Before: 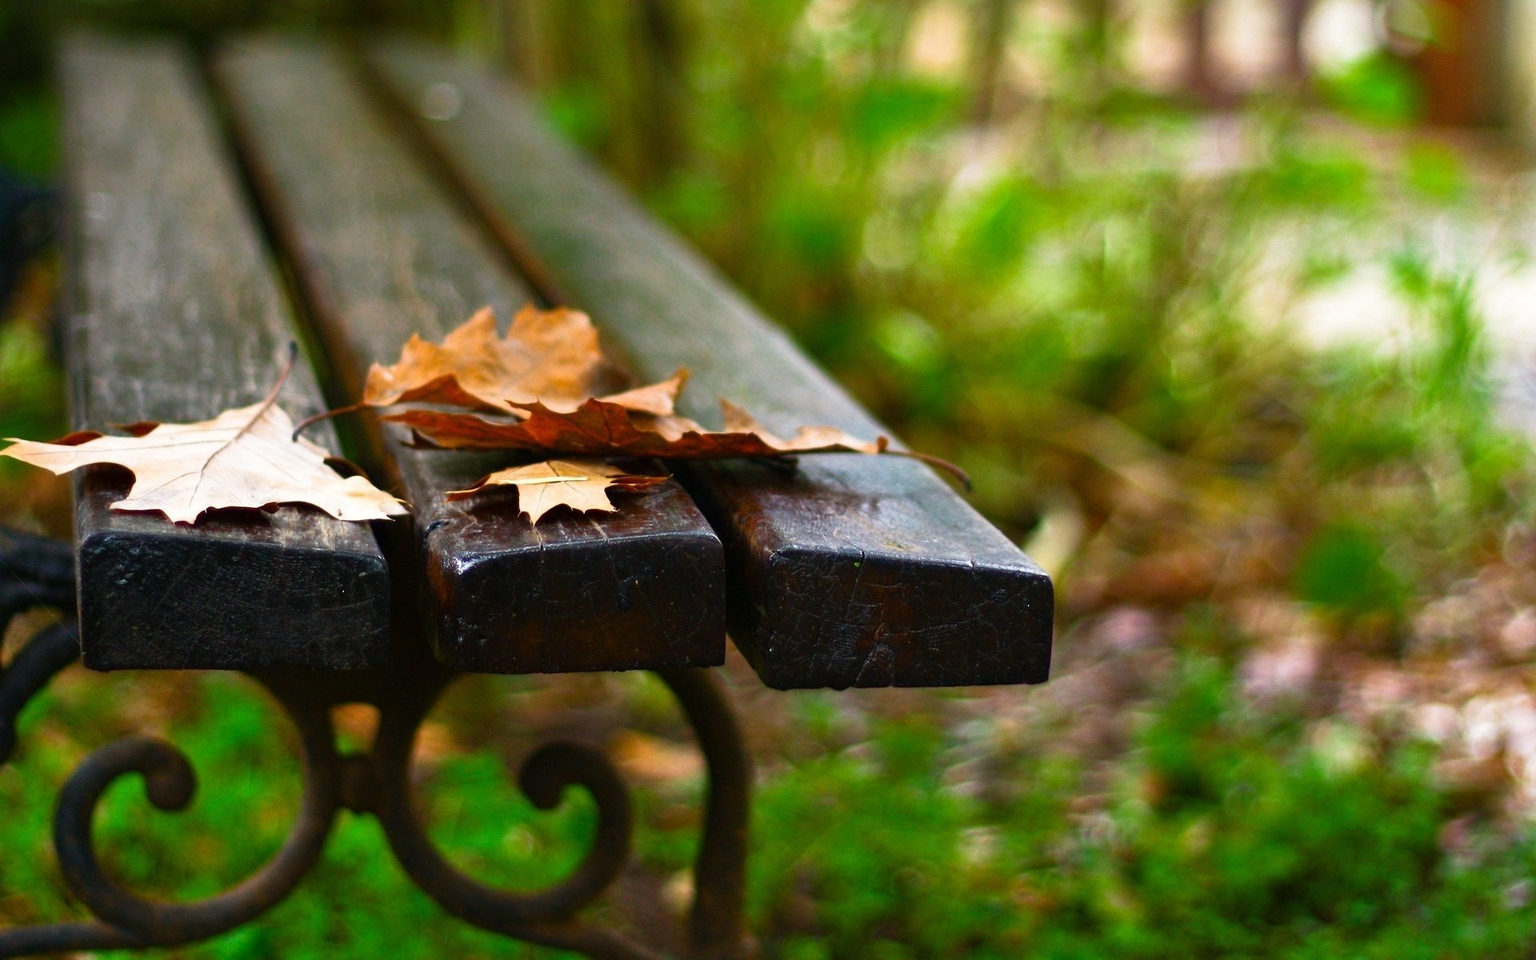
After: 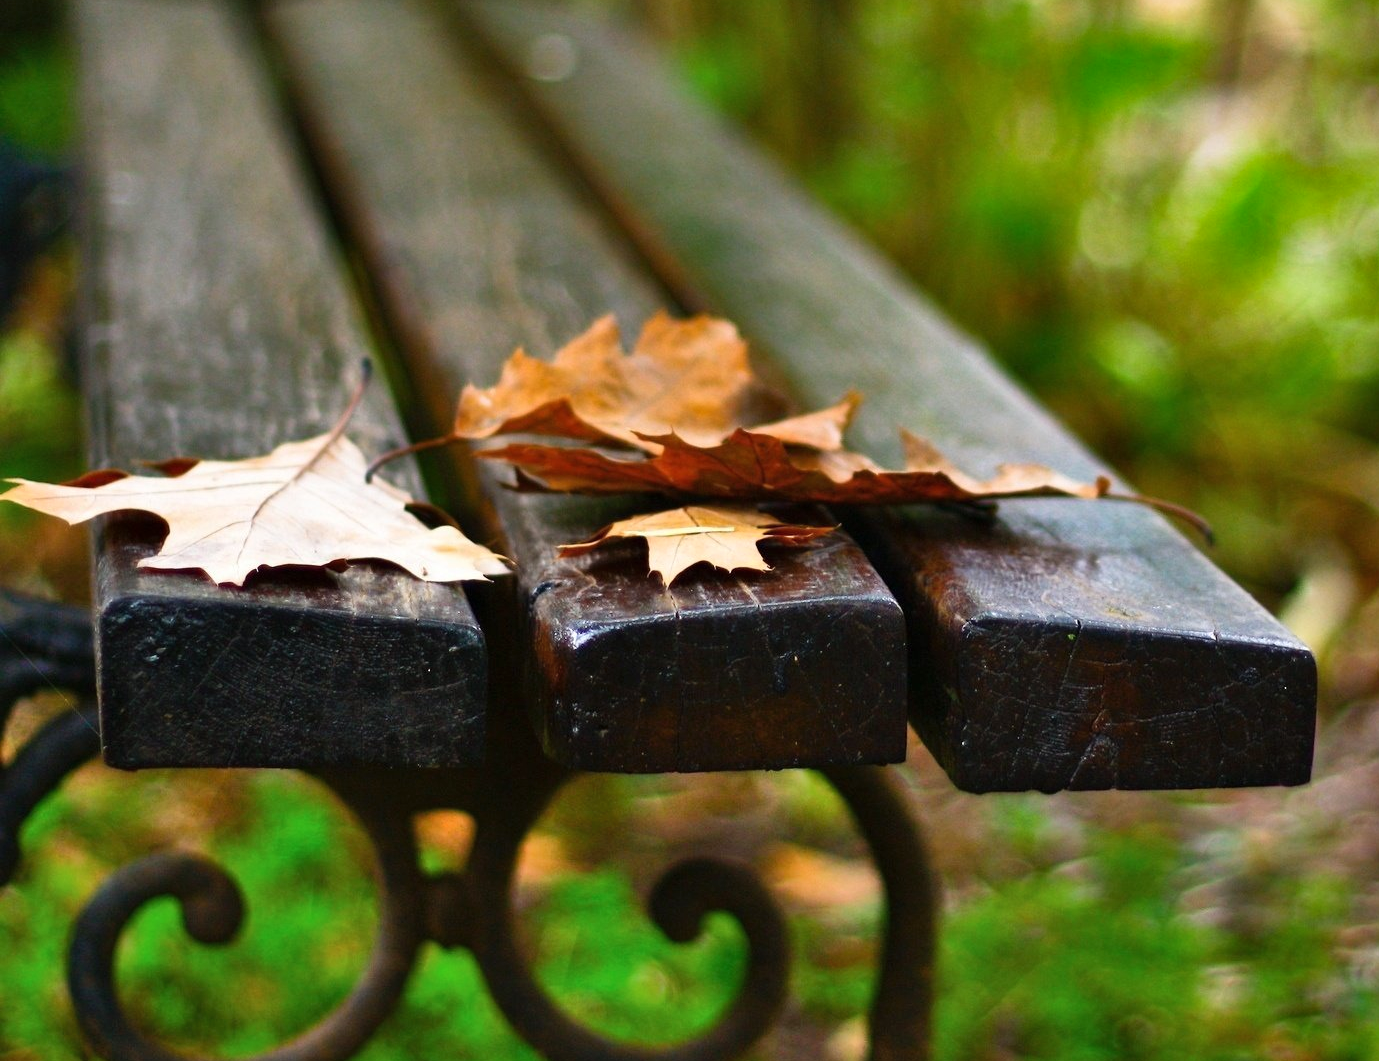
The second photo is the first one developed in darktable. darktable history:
crop: top 5.802%, right 27.856%, bottom 5.745%
shadows and highlights: white point adjustment 0.06, soften with gaussian
